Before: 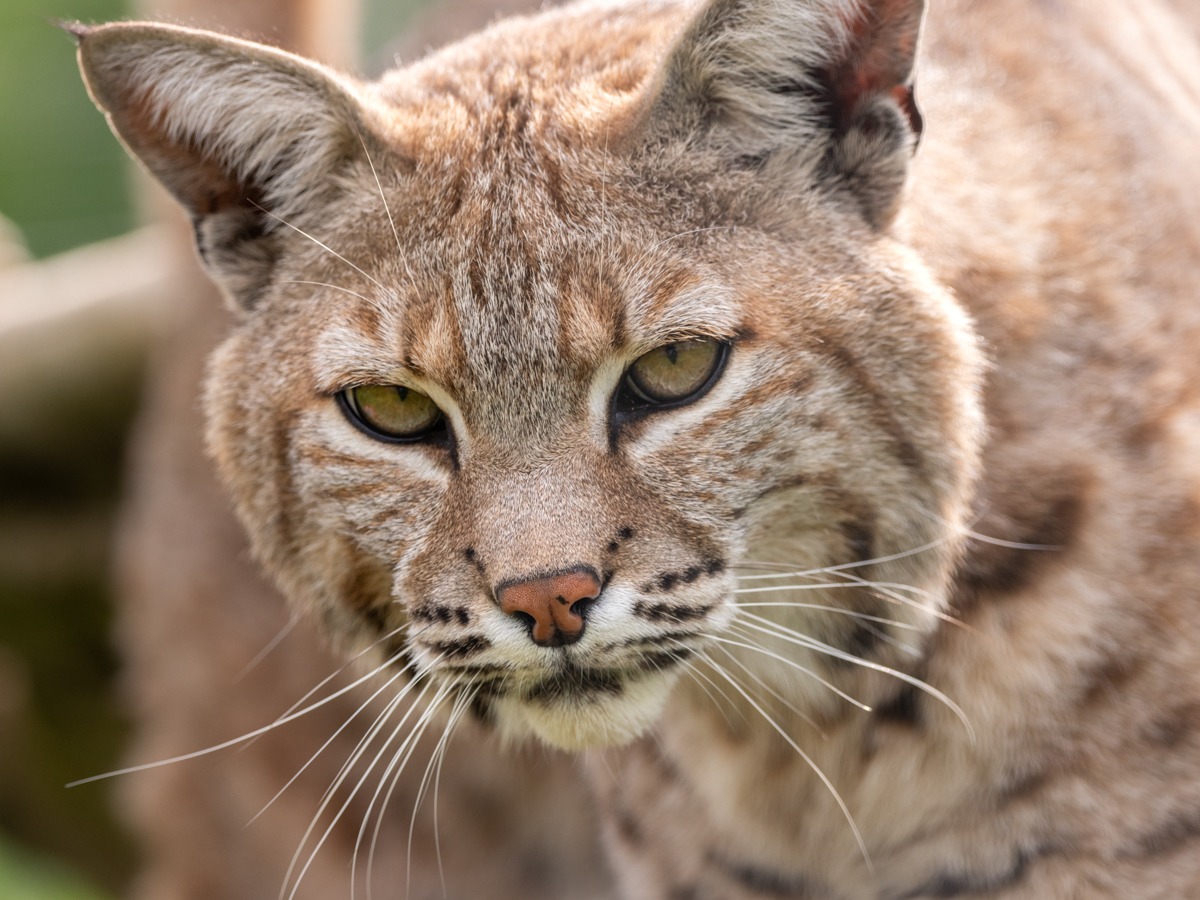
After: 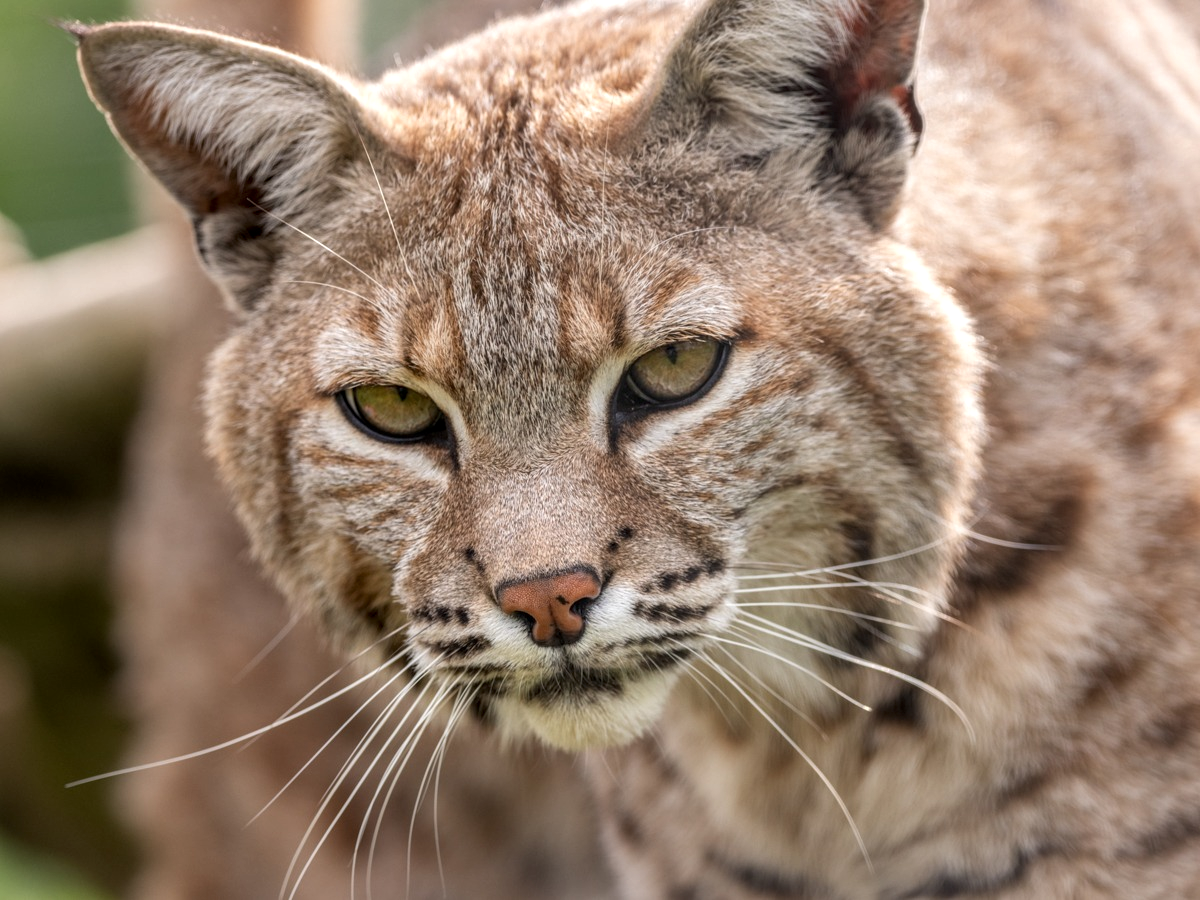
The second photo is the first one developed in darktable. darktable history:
shadows and highlights: shadows 20.91, highlights -35.45, soften with gaussian
local contrast: on, module defaults
